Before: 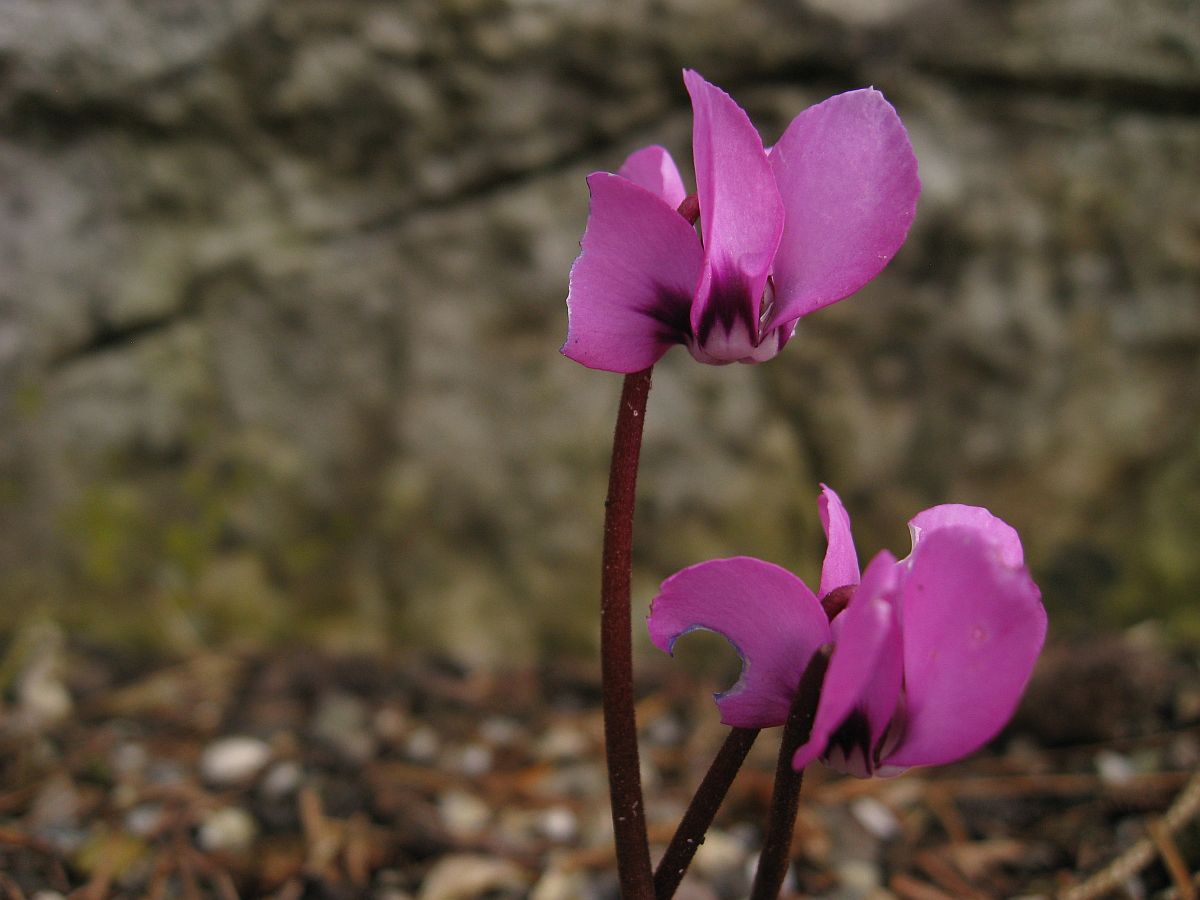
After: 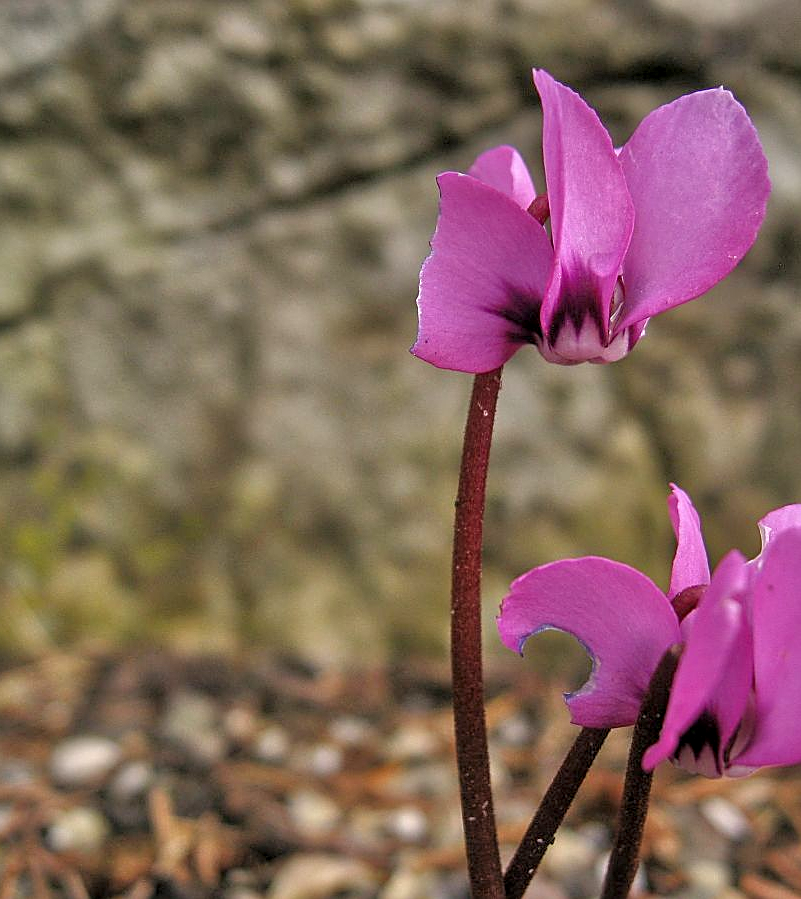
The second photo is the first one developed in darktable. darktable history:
local contrast: on, module defaults
tone equalizer: -7 EV 0.162 EV, -6 EV 0.603 EV, -5 EV 1.12 EV, -4 EV 1.36 EV, -3 EV 1.14 EV, -2 EV 0.6 EV, -1 EV 0.15 EV
shadows and highlights: shadows 13.69, white point adjustment 1.2, soften with gaussian
sharpen: on, module defaults
crop and rotate: left 12.527%, right 20.687%
